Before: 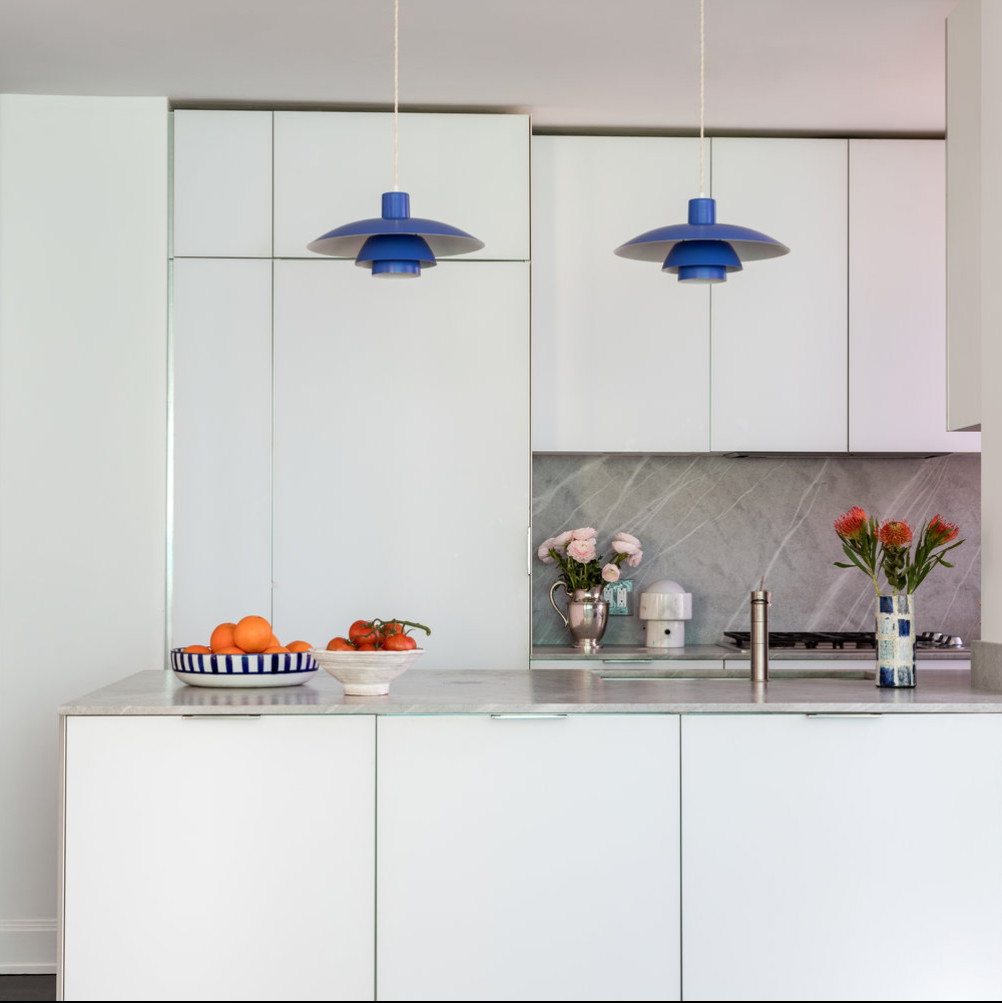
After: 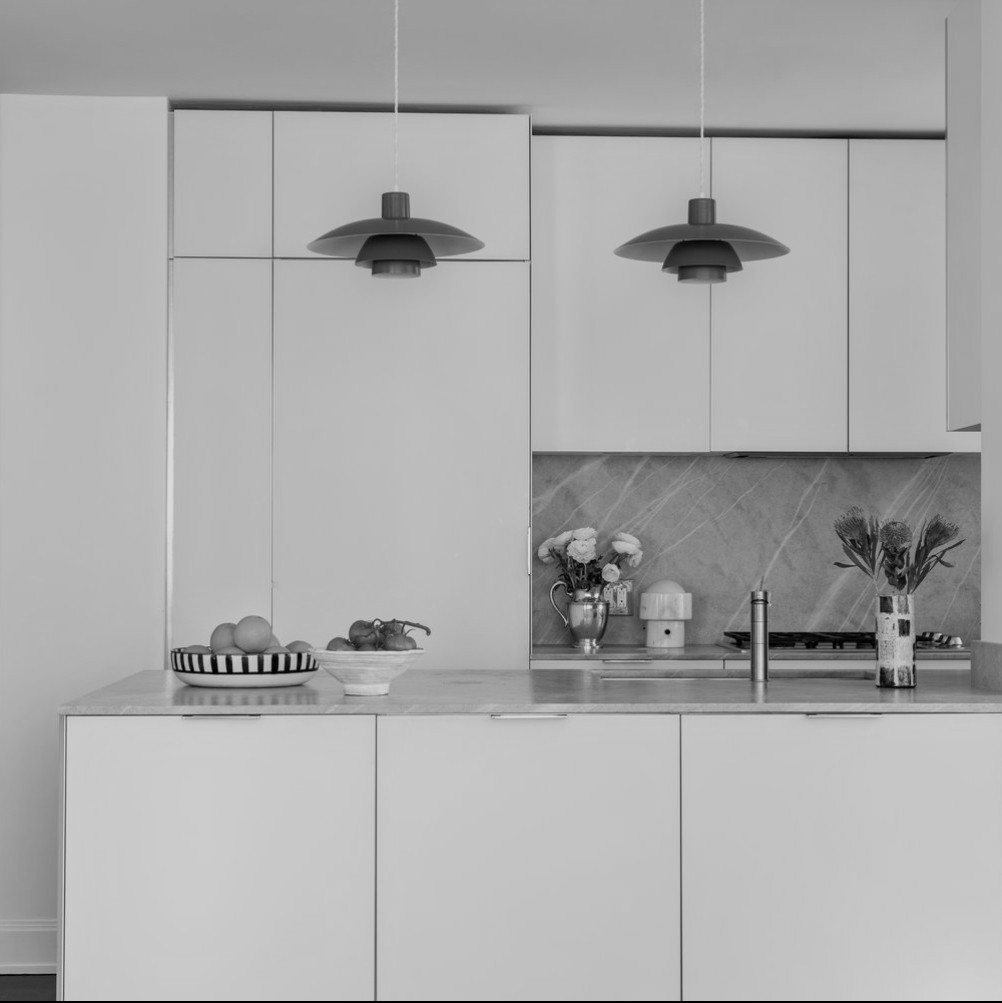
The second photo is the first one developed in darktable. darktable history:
monochrome: a 26.22, b 42.67, size 0.8
white balance: red 0.924, blue 1.095
